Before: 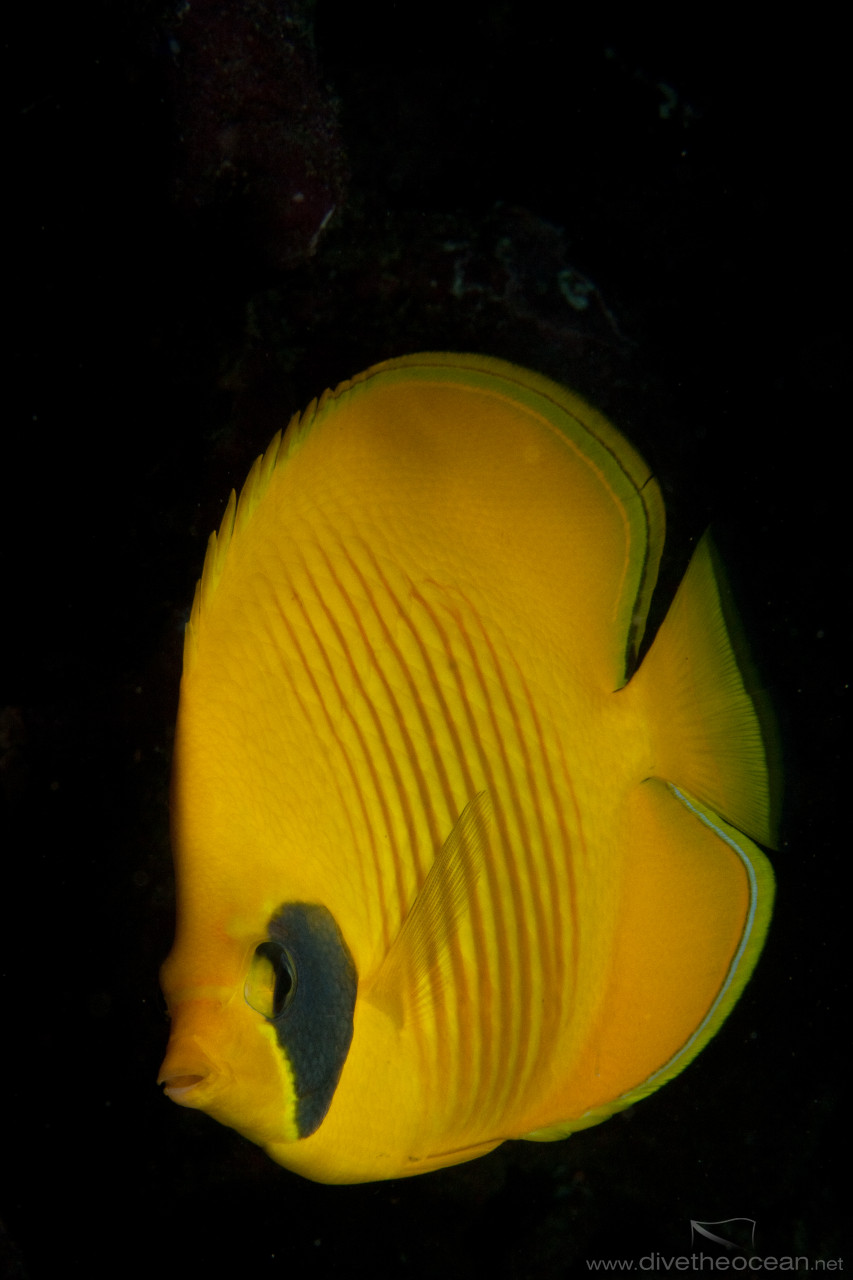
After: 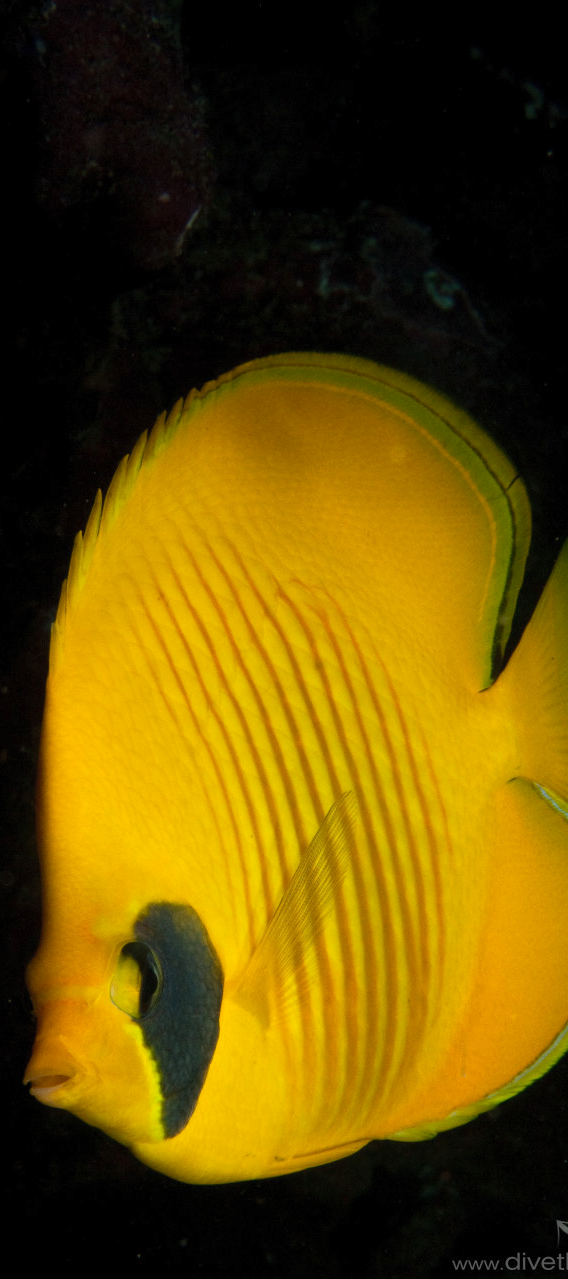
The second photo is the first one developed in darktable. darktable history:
contrast brightness saturation: contrast 0.2, brightness 0.15, saturation 0.14
crop and rotate: left 15.754%, right 17.579%
